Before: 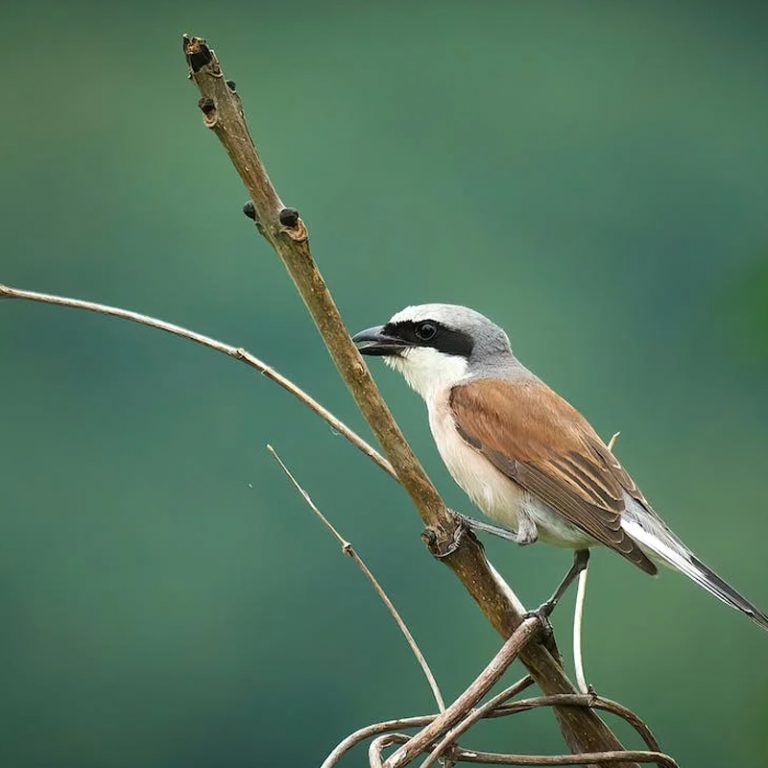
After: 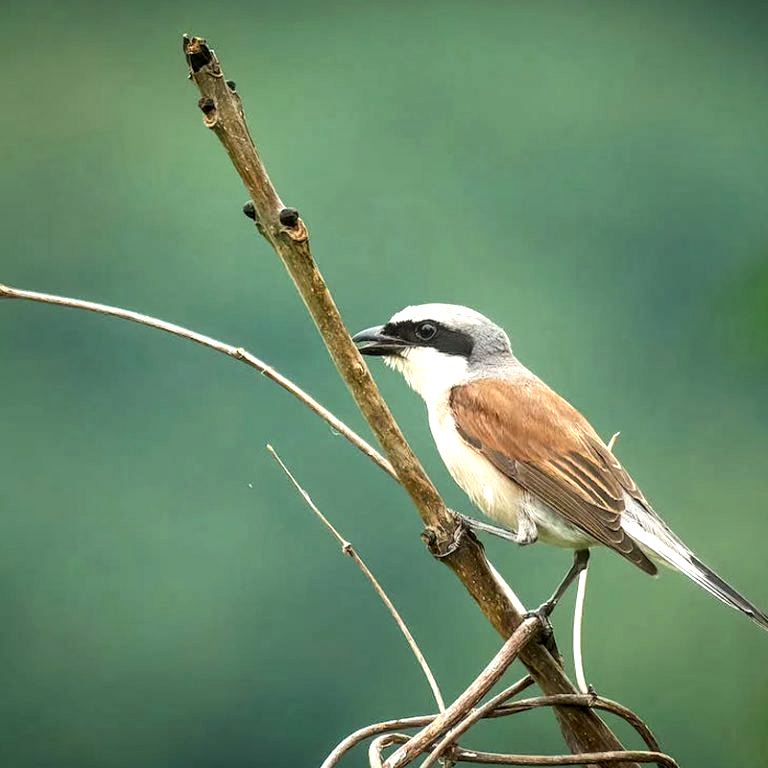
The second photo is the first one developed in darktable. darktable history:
color calibration: x 0.334, y 0.349, temperature 5410.5 K
exposure: black level correction 0.001, exposure 0.499 EV, compensate exposure bias true, compensate highlight preservation false
local contrast: detail 140%
